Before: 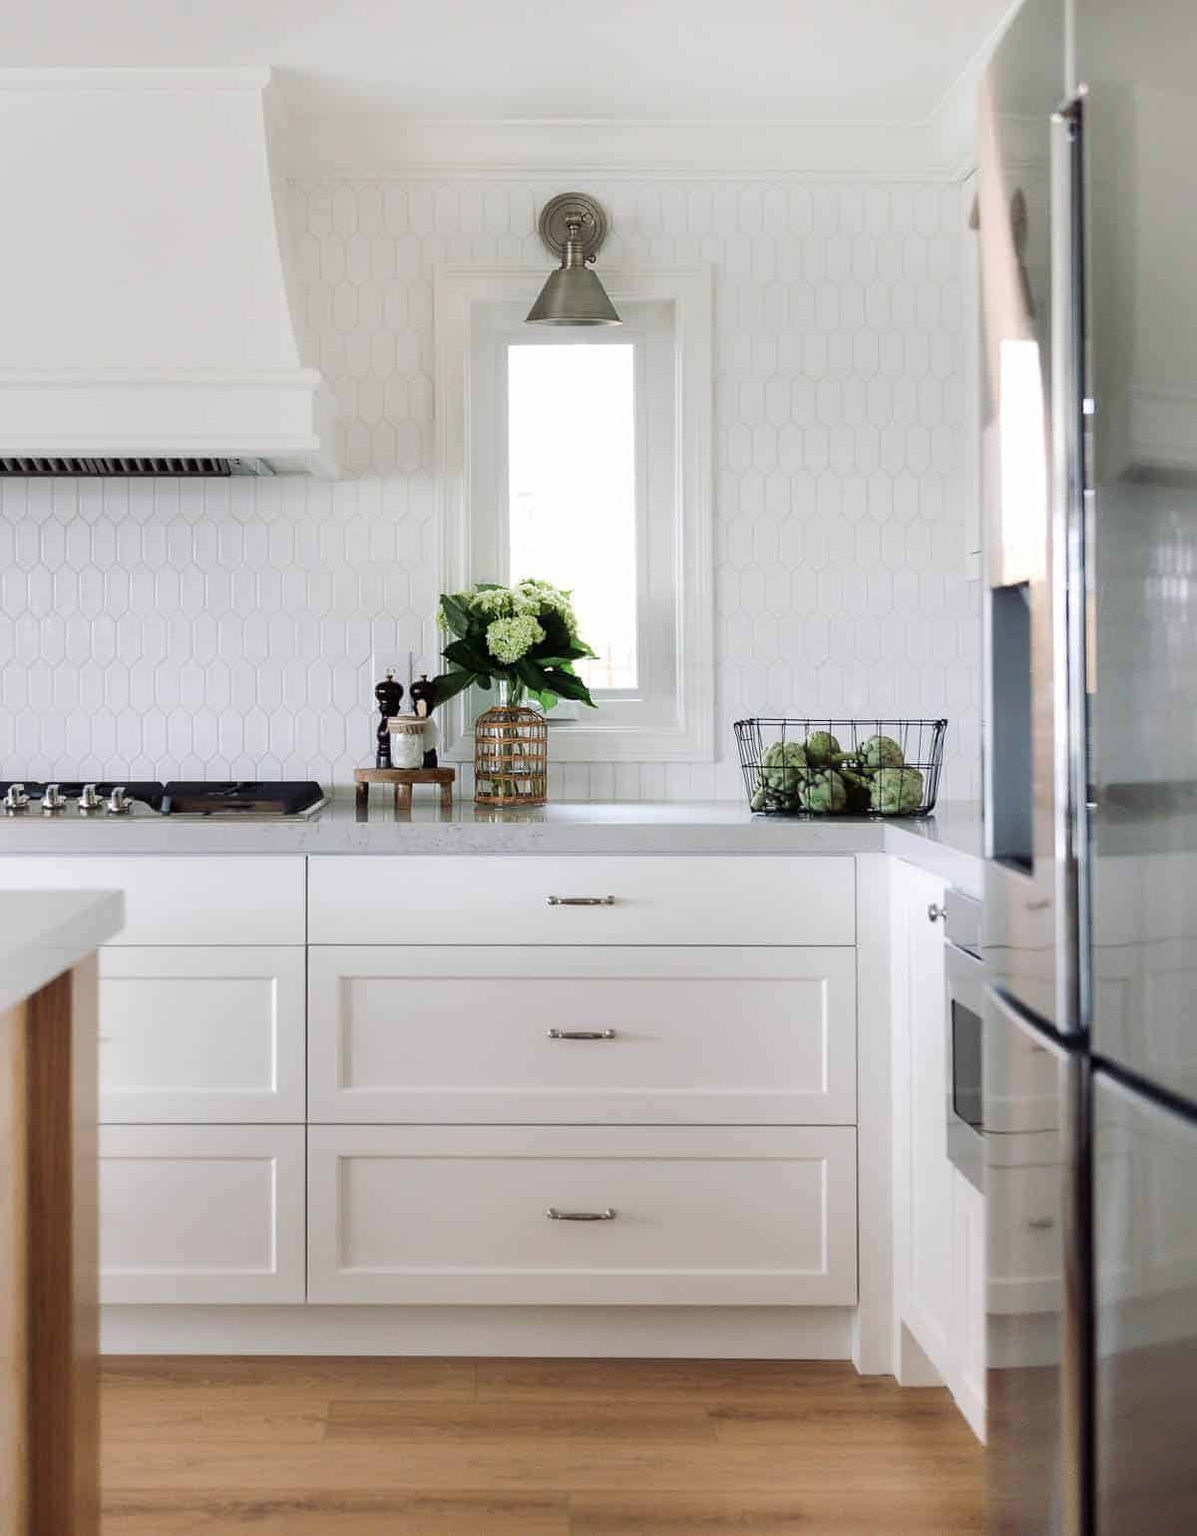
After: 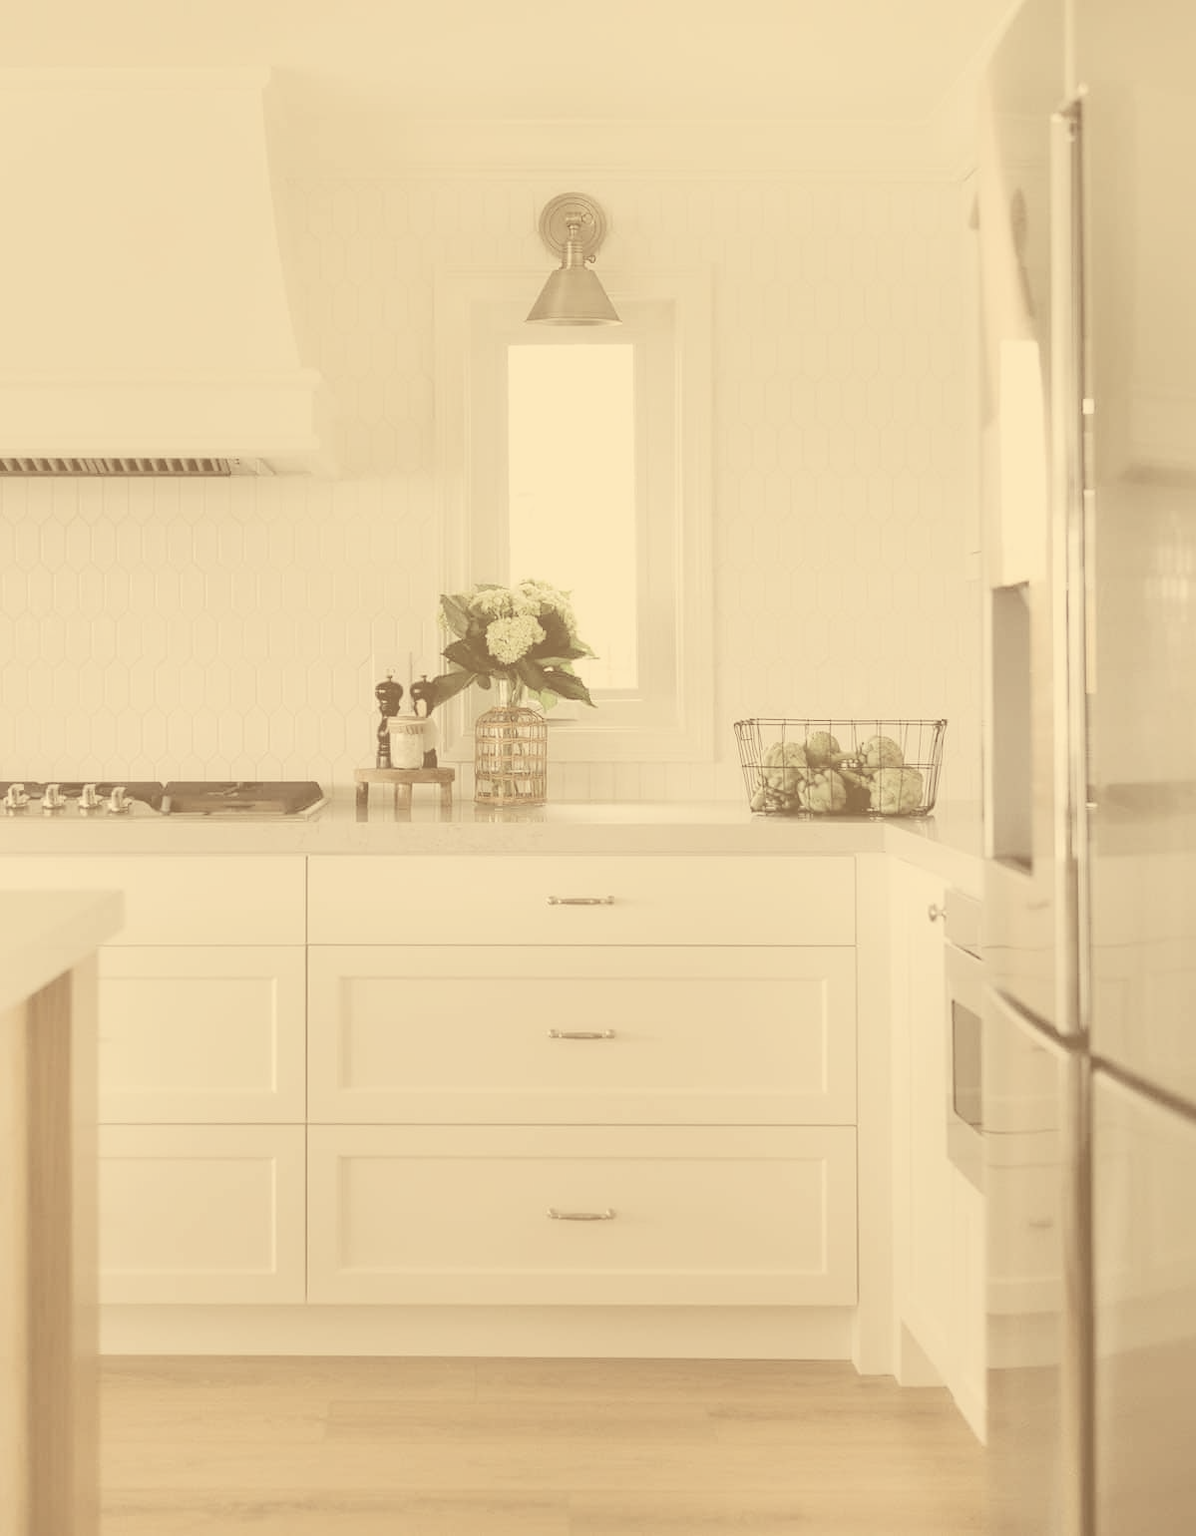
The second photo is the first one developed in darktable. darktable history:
contrast brightness saturation: contrast -0.32, brightness 0.75, saturation -0.78
color correction: highlights a* 1.12, highlights b* 24.26, shadows a* 15.58, shadows b* 24.26
